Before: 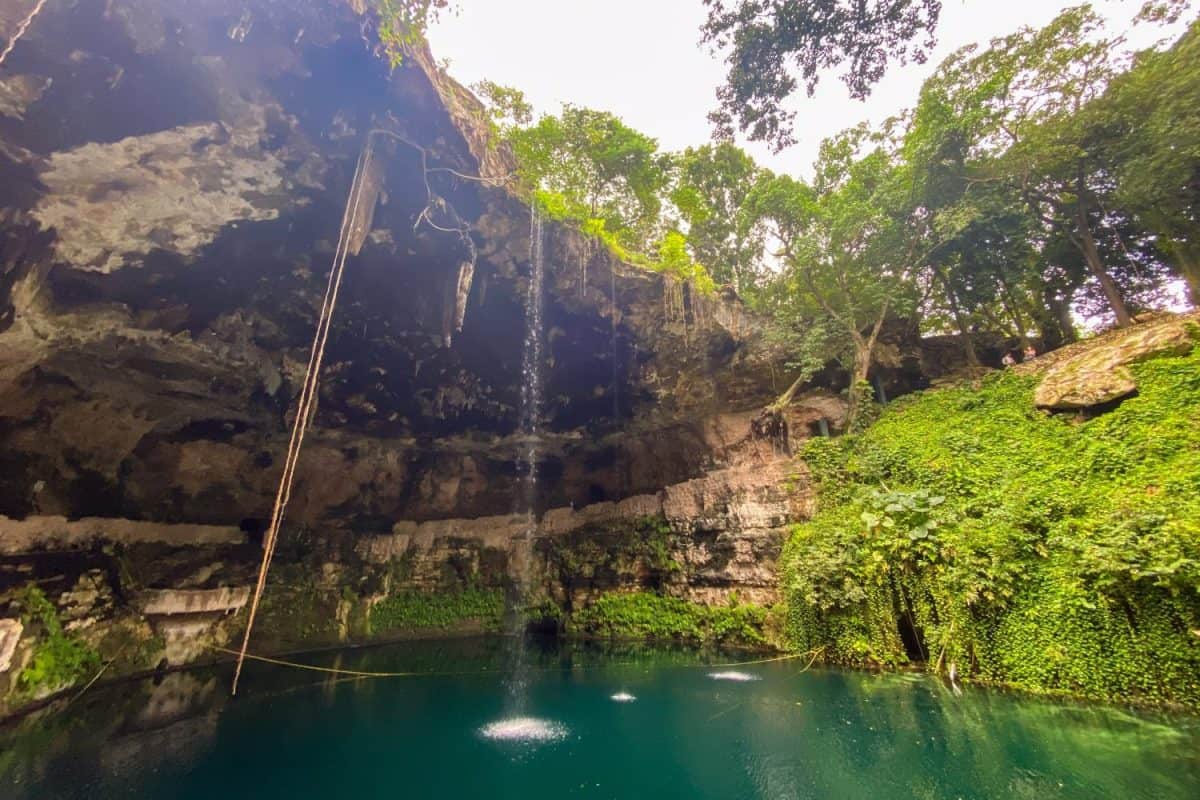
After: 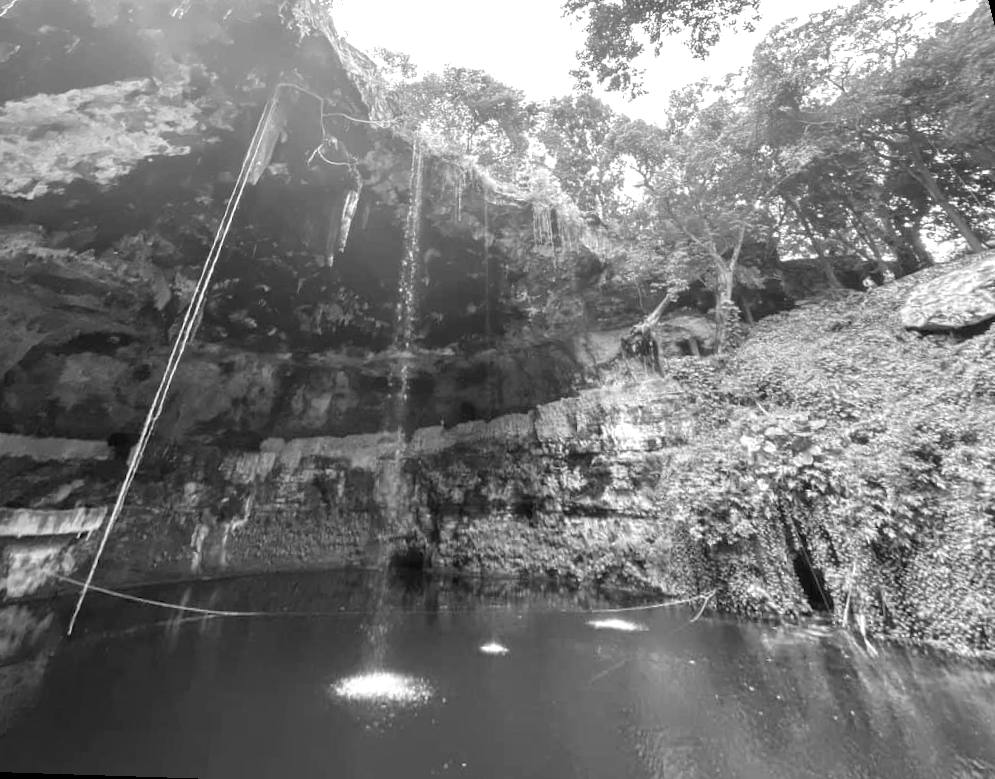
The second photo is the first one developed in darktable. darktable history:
exposure: black level correction 0, exposure 0.9 EV, compensate highlight preservation false
rotate and perspective: rotation 0.72°, lens shift (vertical) -0.352, lens shift (horizontal) -0.051, crop left 0.152, crop right 0.859, crop top 0.019, crop bottom 0.964
monochrome: a 14.95, b -89.96
